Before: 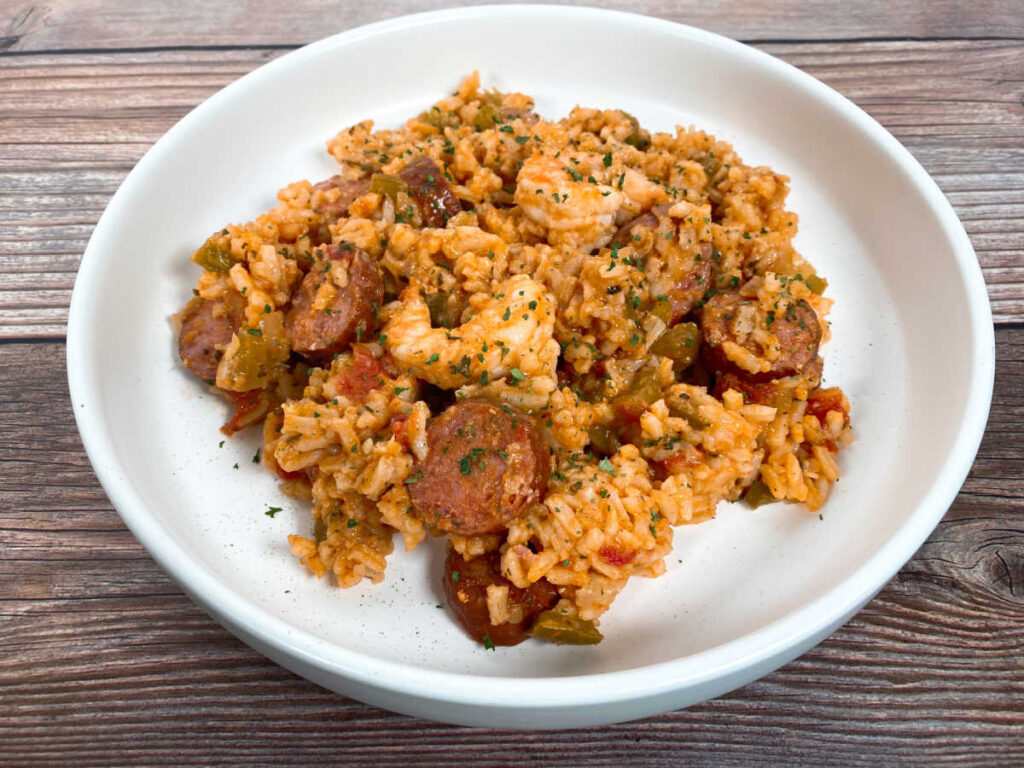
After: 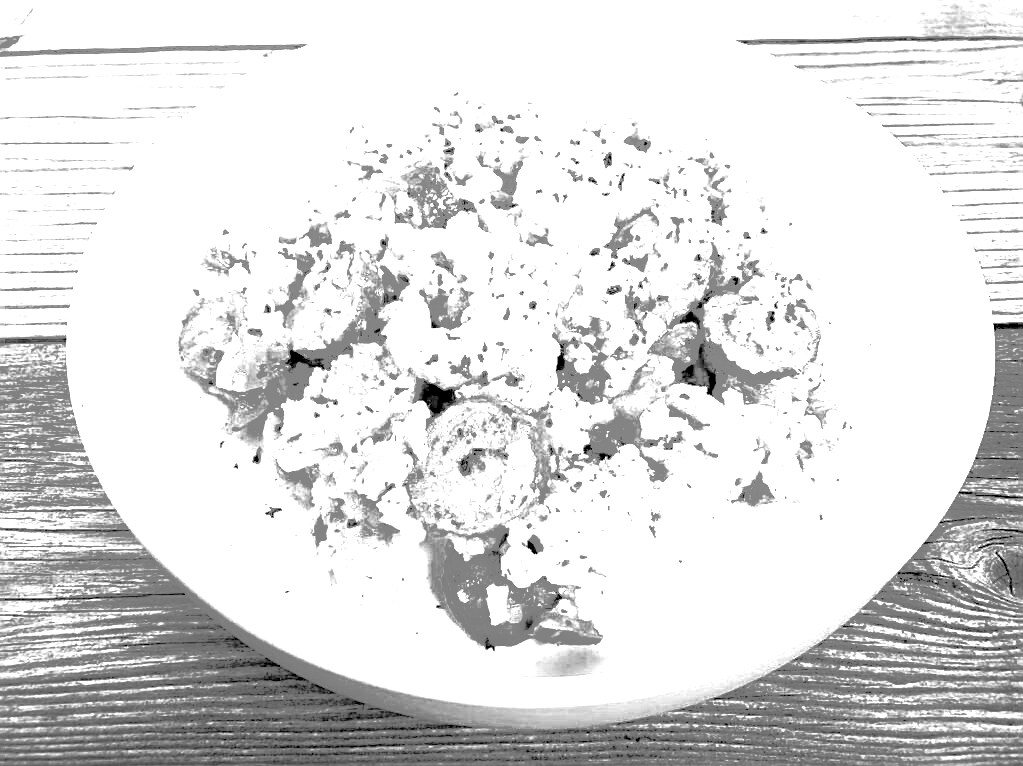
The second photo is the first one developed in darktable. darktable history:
sharpen: on, module defaults
white balance: red 4.26, blue 1.802
rgb levels: levels [[0.034, 0.472, 0.904], [0, 0.5, 1], [0, 0.5, 1]]
colorize: hue 194.4°, saturation 29%, source mix 61.75%, lightness 3.98%, version 1
crop: top 0.05%, bottom 0.098%
shadows and highlights: shadows -70, highlights 35, soften with gaussian
monochrome: on, module defaults
